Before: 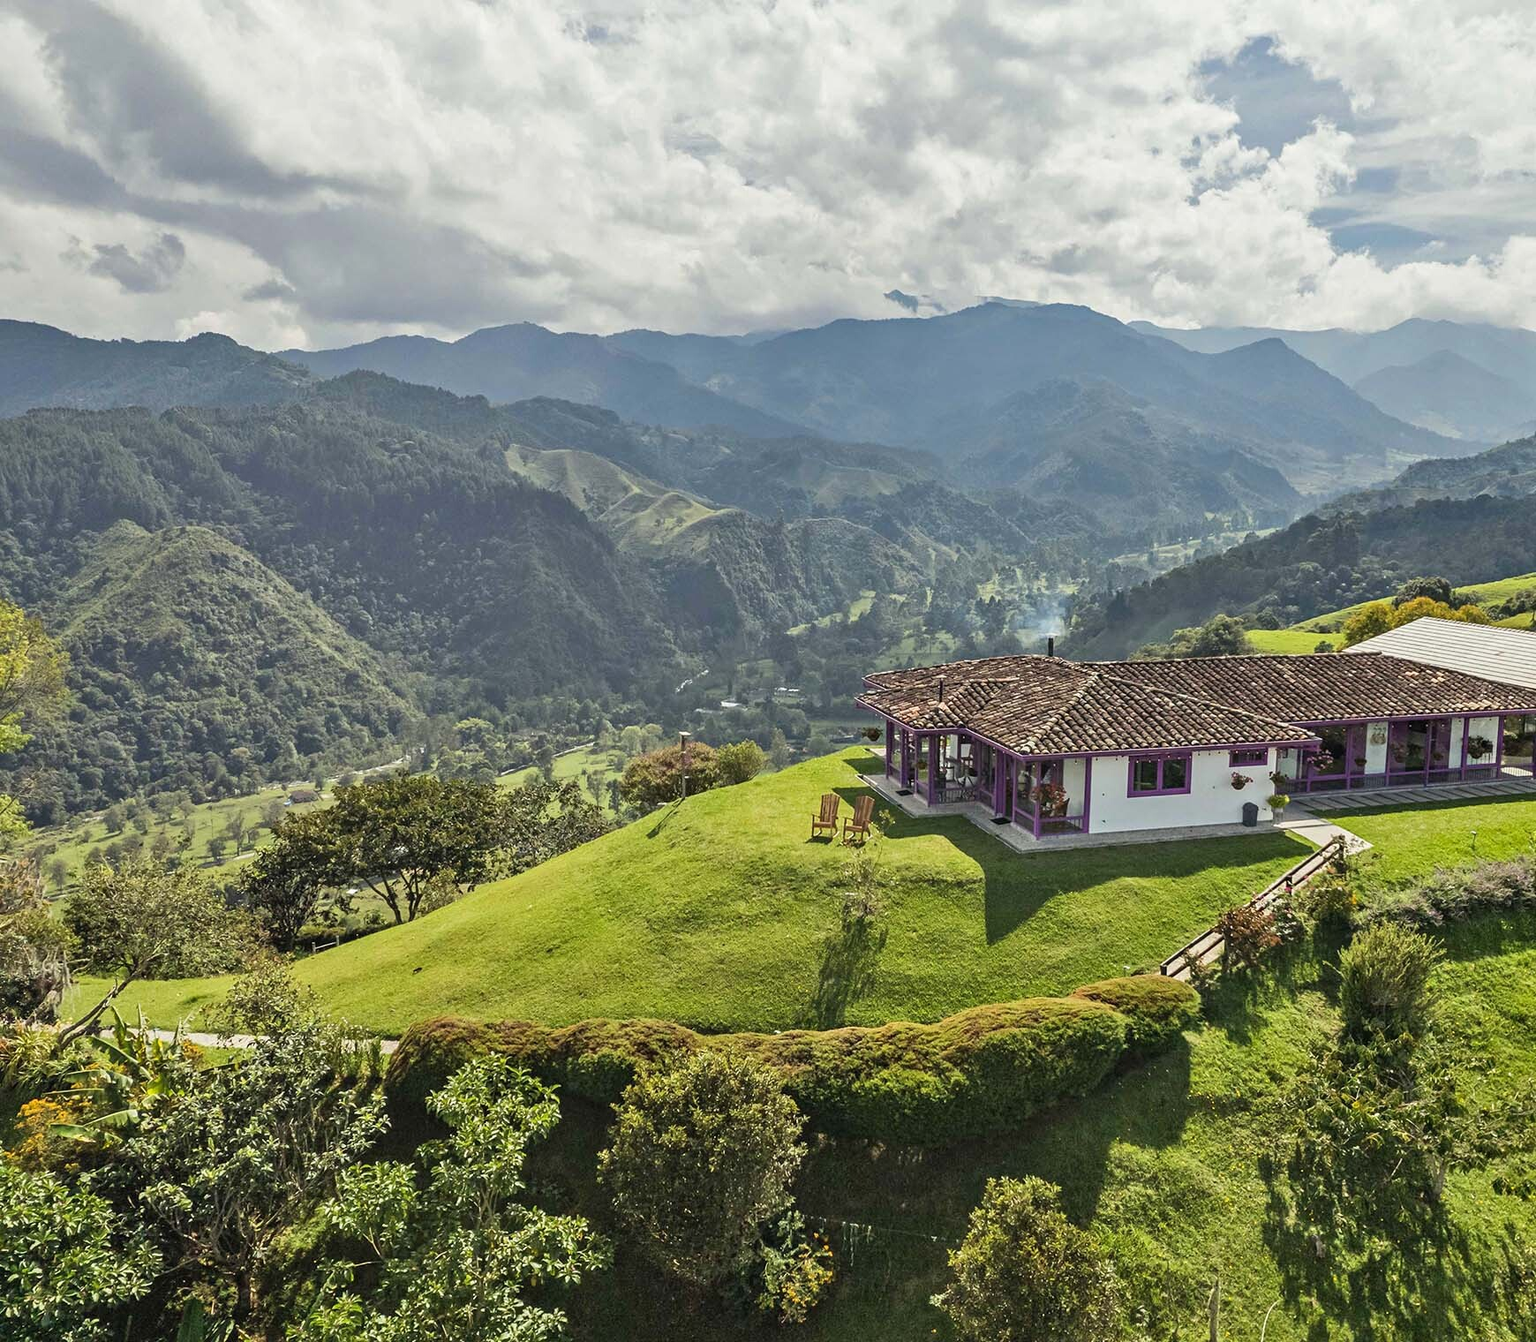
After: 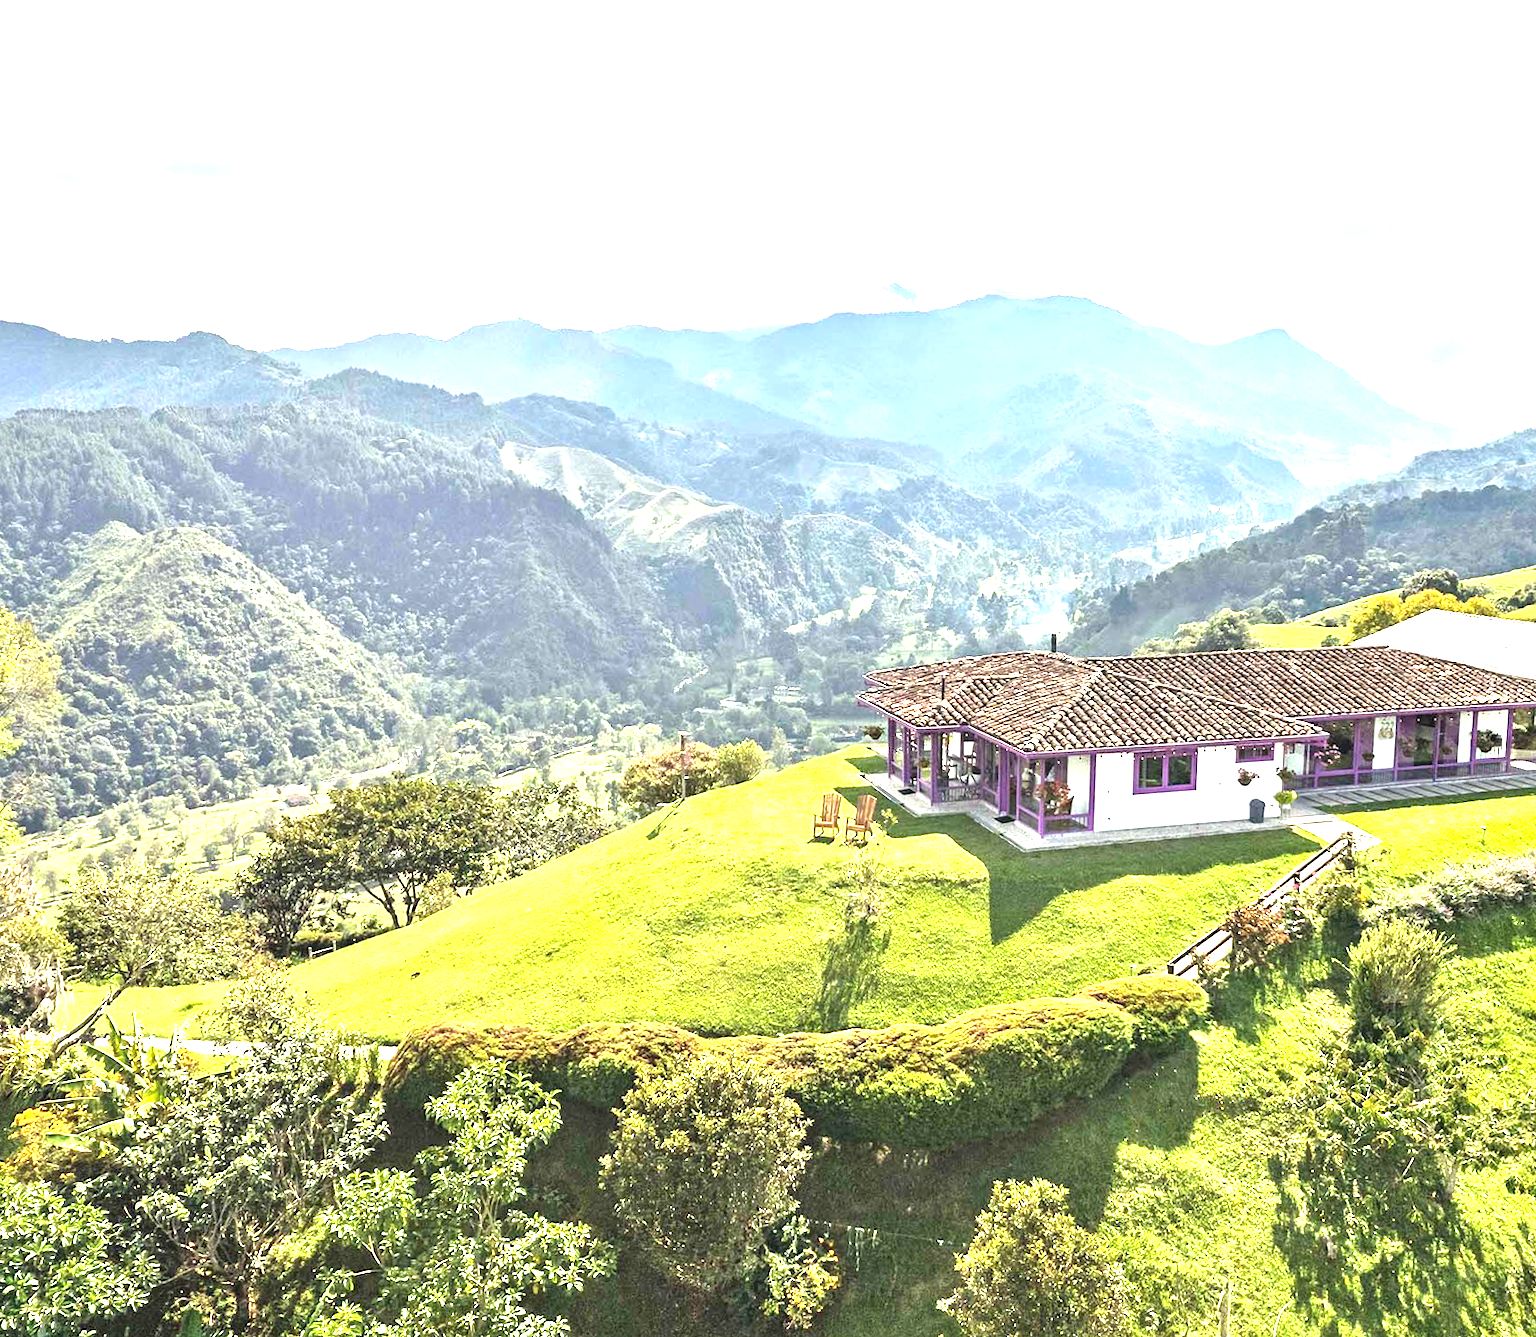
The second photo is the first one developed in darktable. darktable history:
exposure: exposure 2 EV, compensate exposure bias true, compensate highlight preservation false
crop and rotate: left 0.126%
rotate and perspective: rotation -0.45°, automatic cropping original format, crop left 0.008, crop right 0.992, crop top 0.012, crop bottom 0.988
